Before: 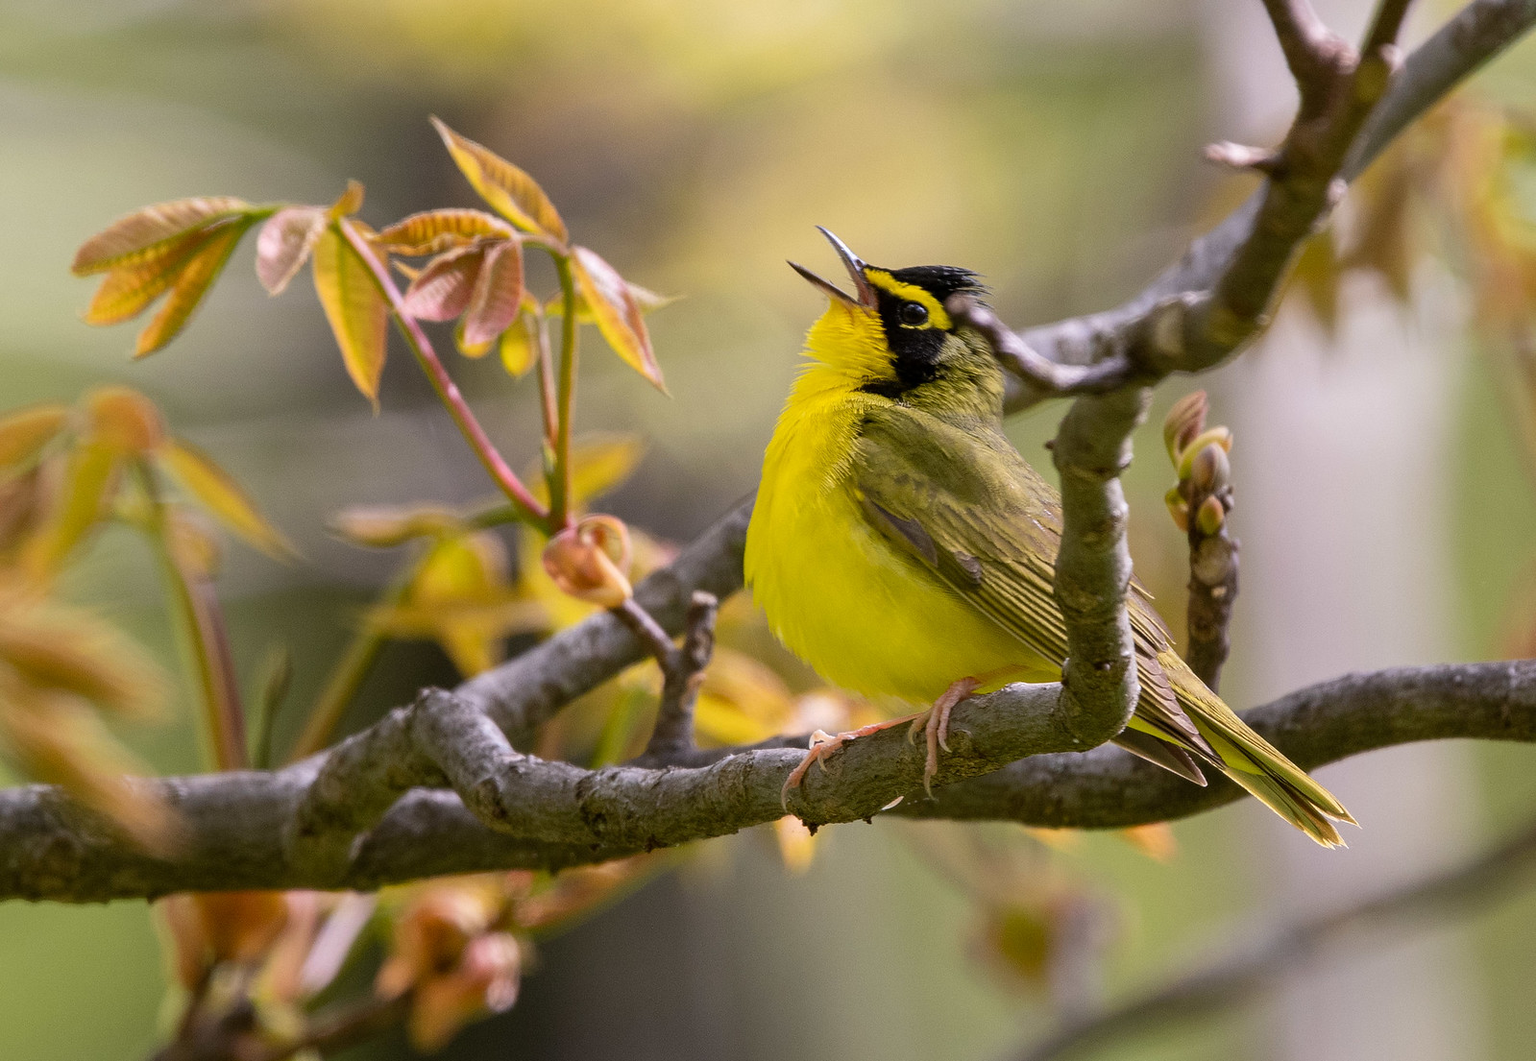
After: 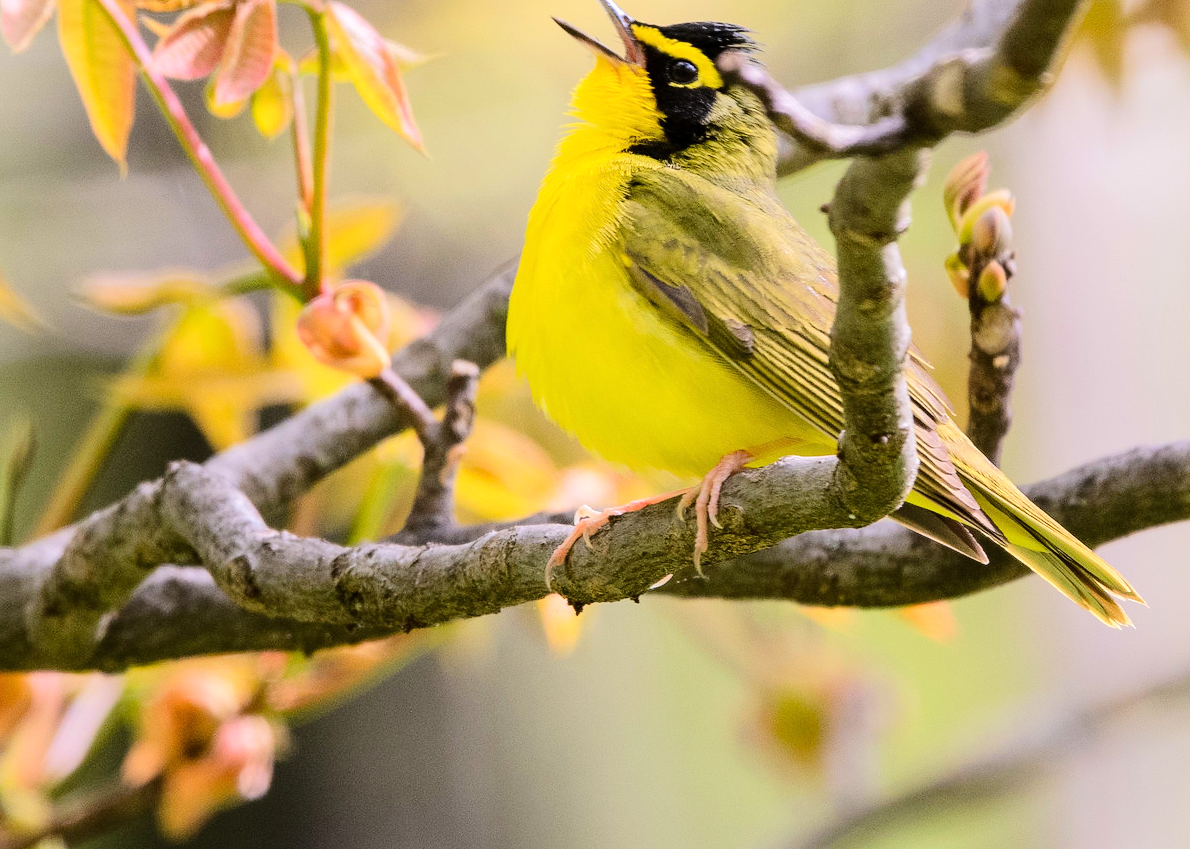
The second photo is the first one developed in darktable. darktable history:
tone equalizer: -7 EV 0.146 EV, -6 EV 0.588 EV, -5 EV 1.19 EV, -4 EV 1.37 EV, -3 EV 1.14 EV, -2 EV 0.6 EV, -1 EV 0.158 EV, edges refinement/feathering 500, mask exposure compensation -1.57 EV, preserve details no
crop: left 16.821%, top 23.08%, right 8.747%
